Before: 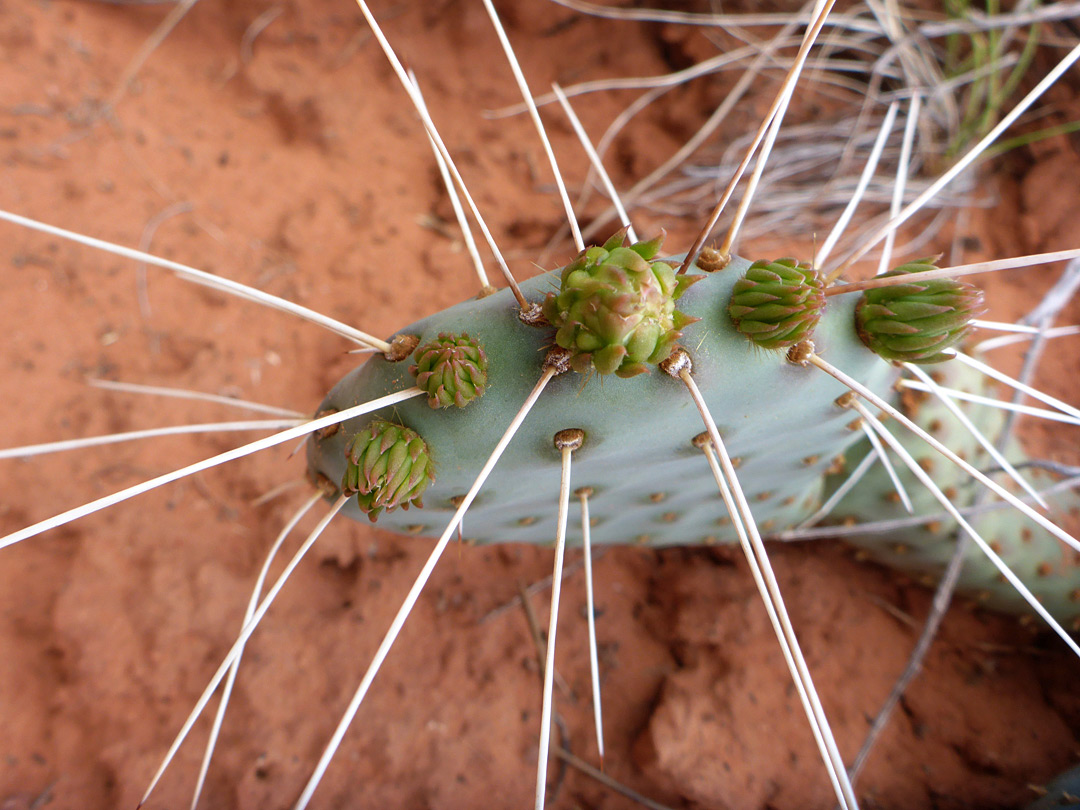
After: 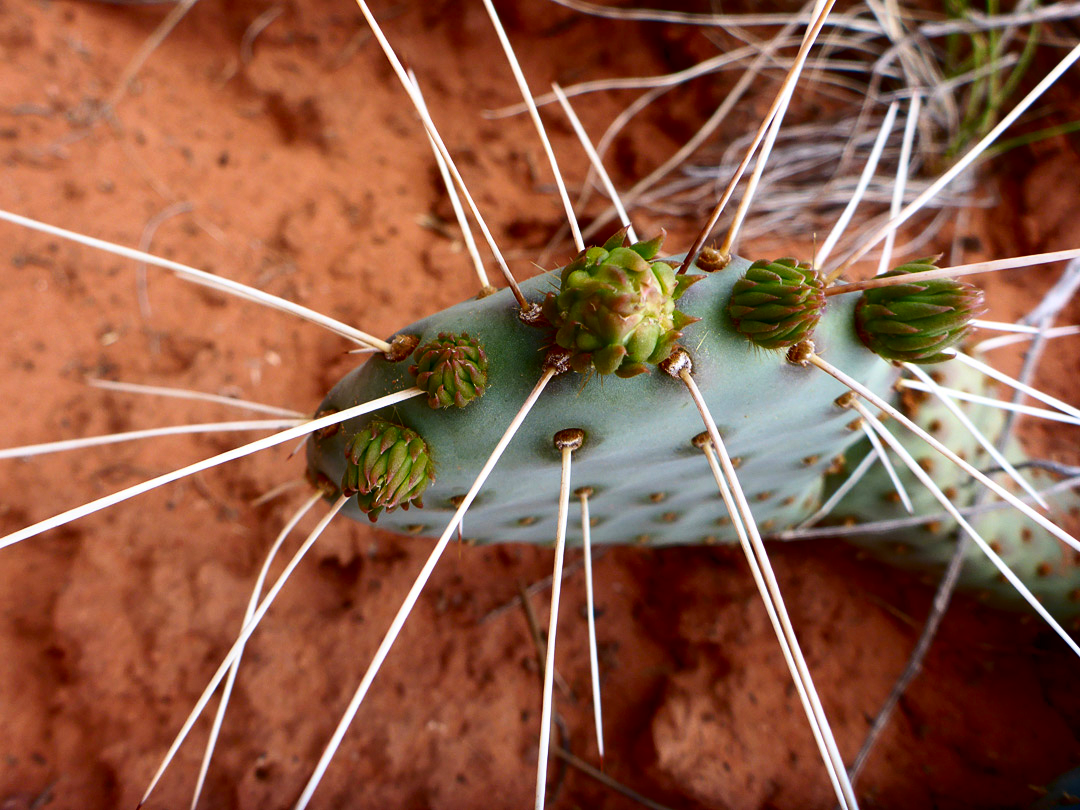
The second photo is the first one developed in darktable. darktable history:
contrast brightness saturation: contrast 0.222, brightness -0.183, saturation 0.238
